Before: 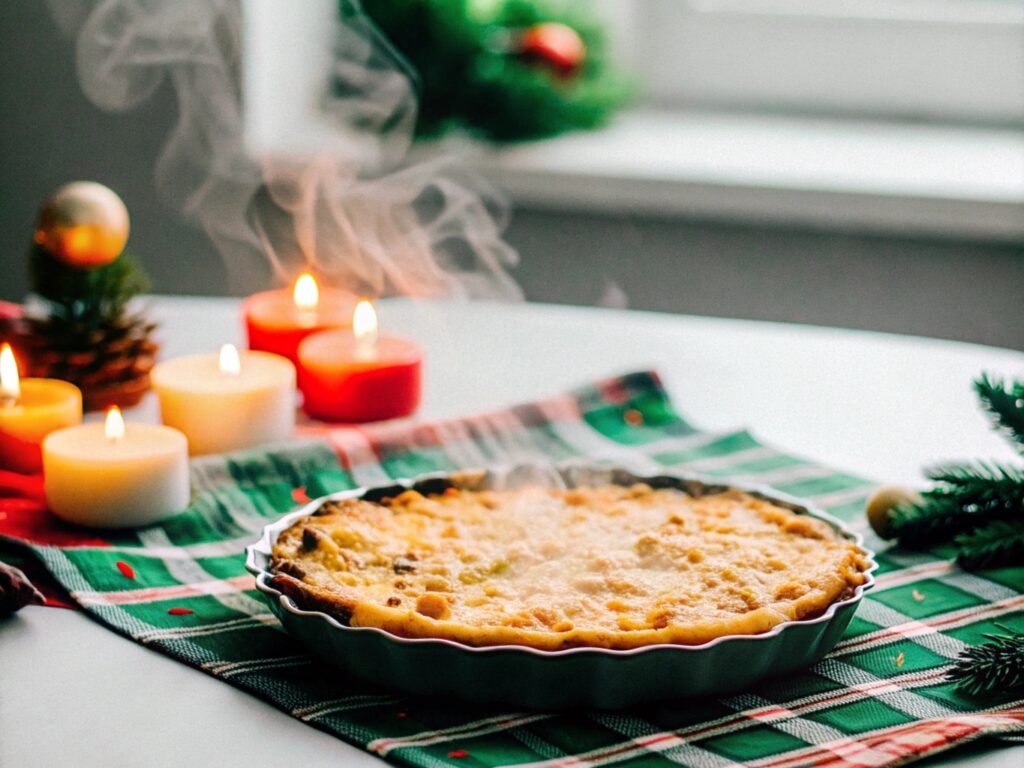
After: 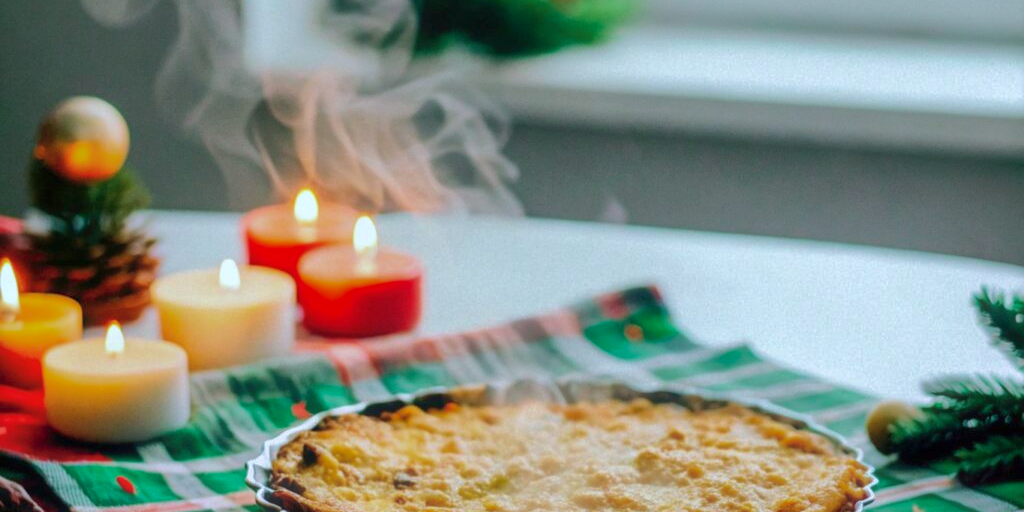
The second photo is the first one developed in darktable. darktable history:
crop: top 11.166%, bottom 22.168%
shadows and highlights: highlights -60
velvia: on, module defaults
haze removal: strength -0.05
white balance: red 0.925, blue 1.046
